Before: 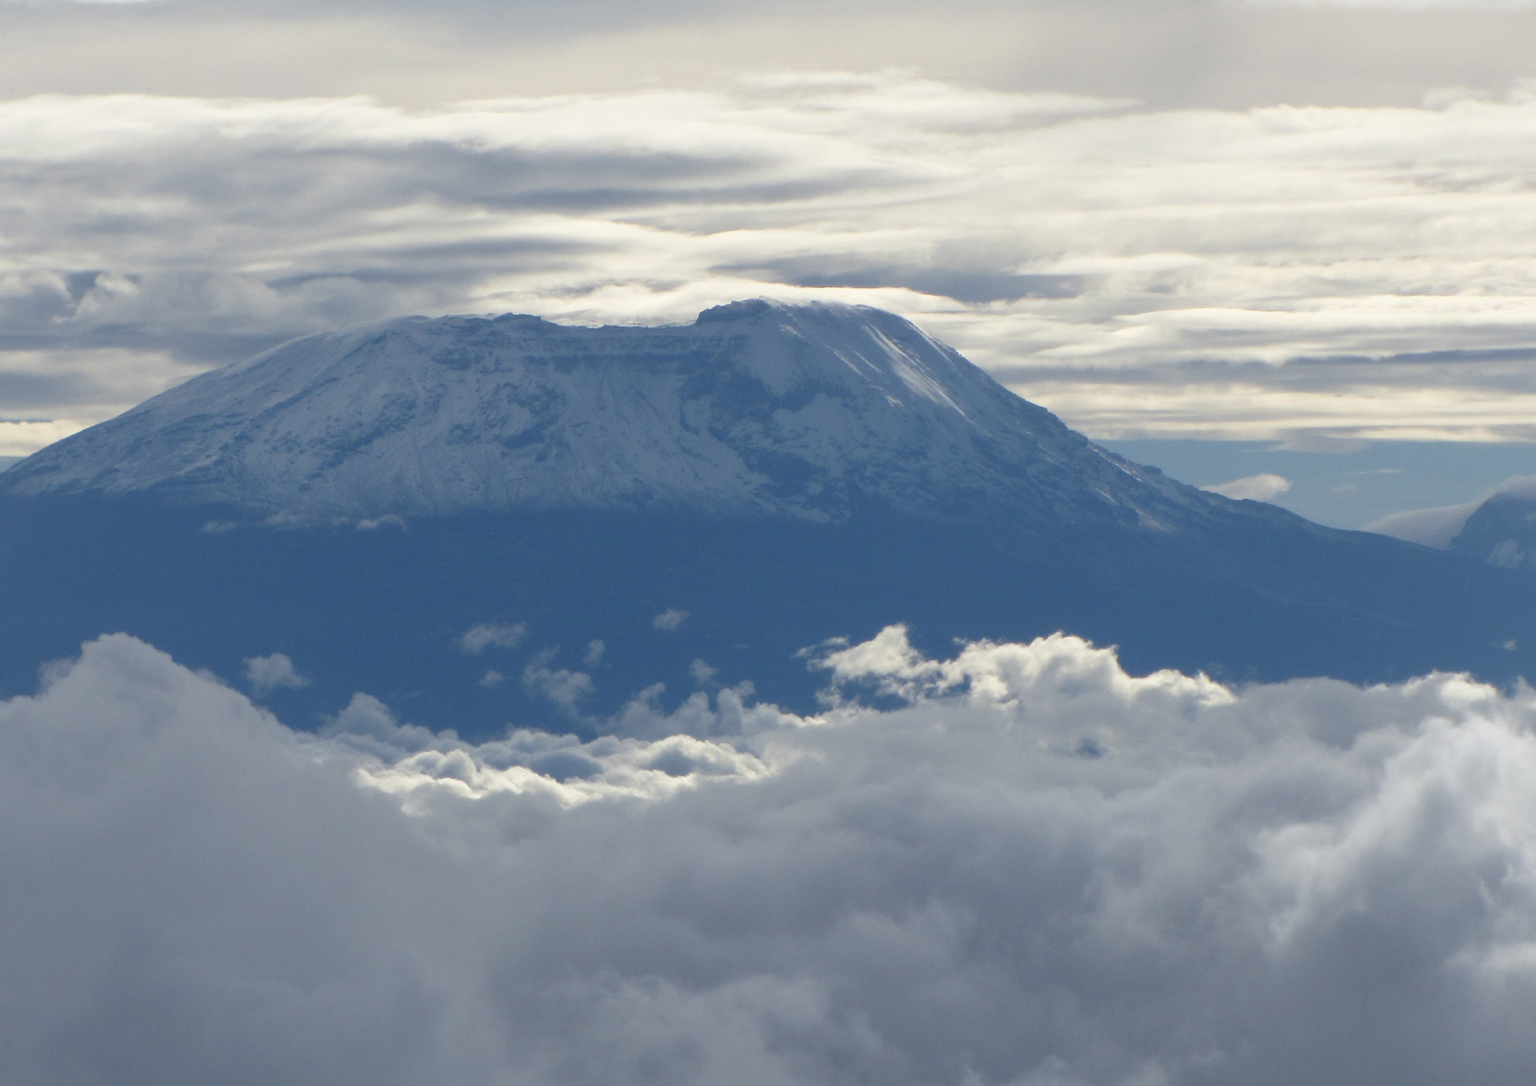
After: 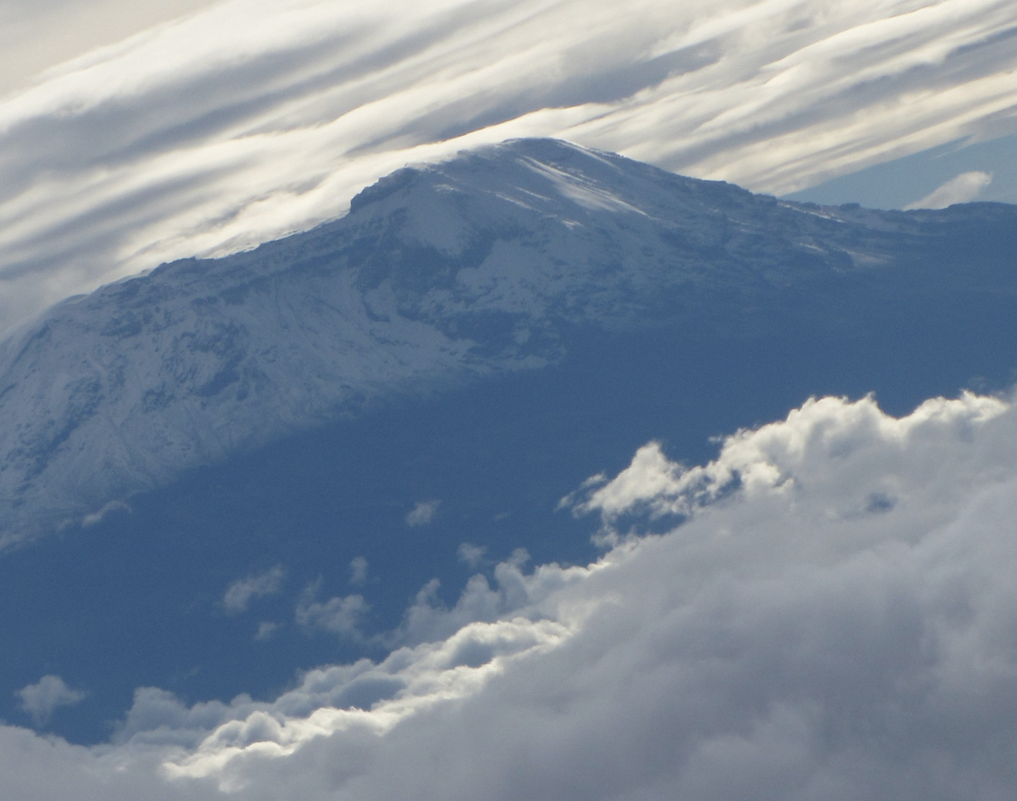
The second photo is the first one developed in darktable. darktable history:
crop and rotate: angle 18.41°, left 6.987%, right 4.28%, bottom 1.081%
color balance rgb: perceptual saturation grading › global saturation -12.135%, perceptual brilliance grading › global brilliance 2.375%, perceptual brilliance grading › highlights -3.704%
